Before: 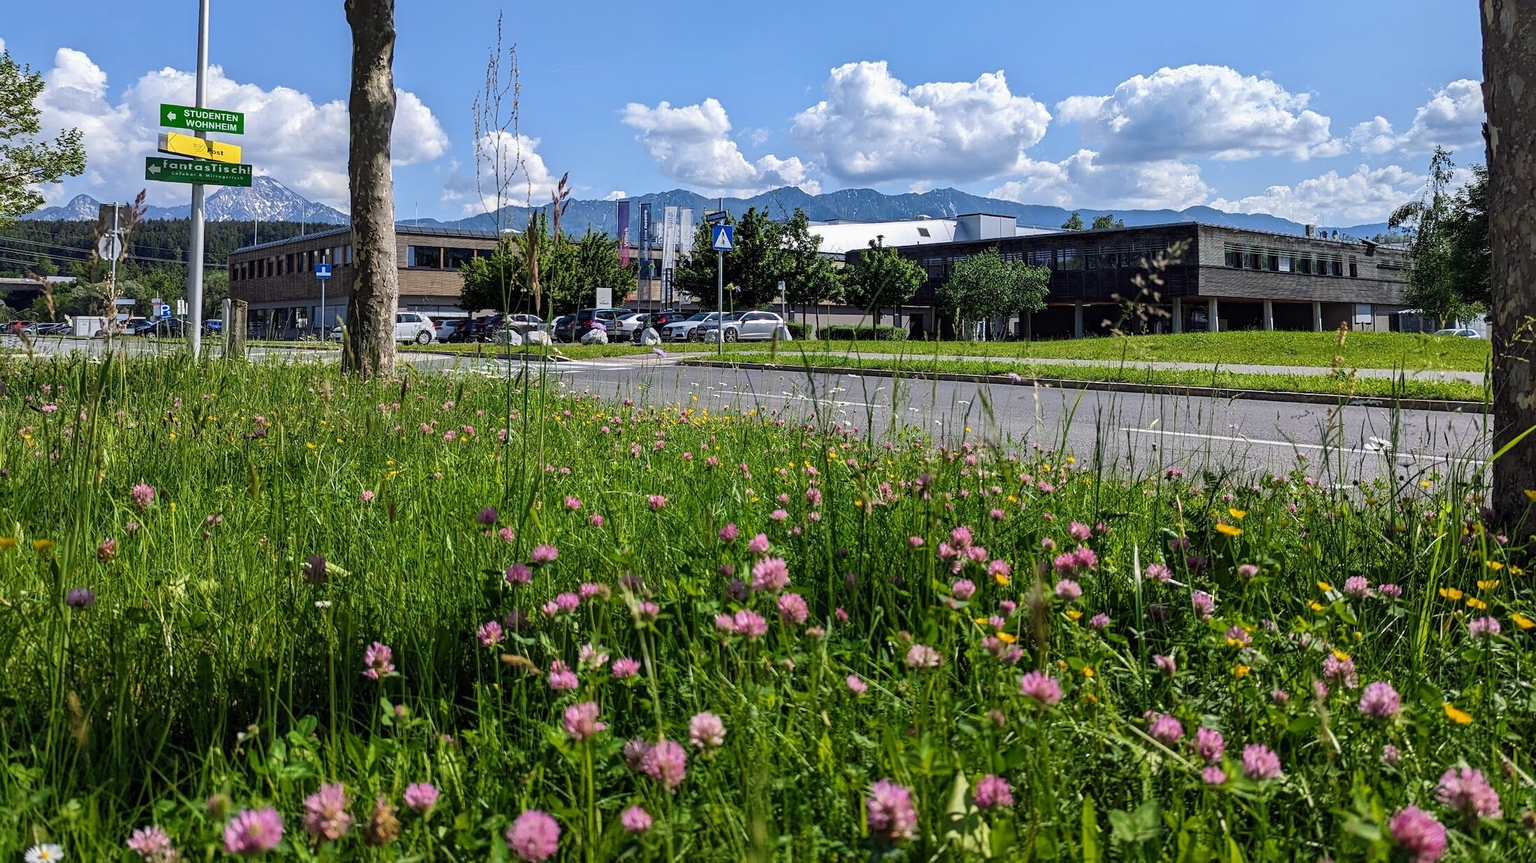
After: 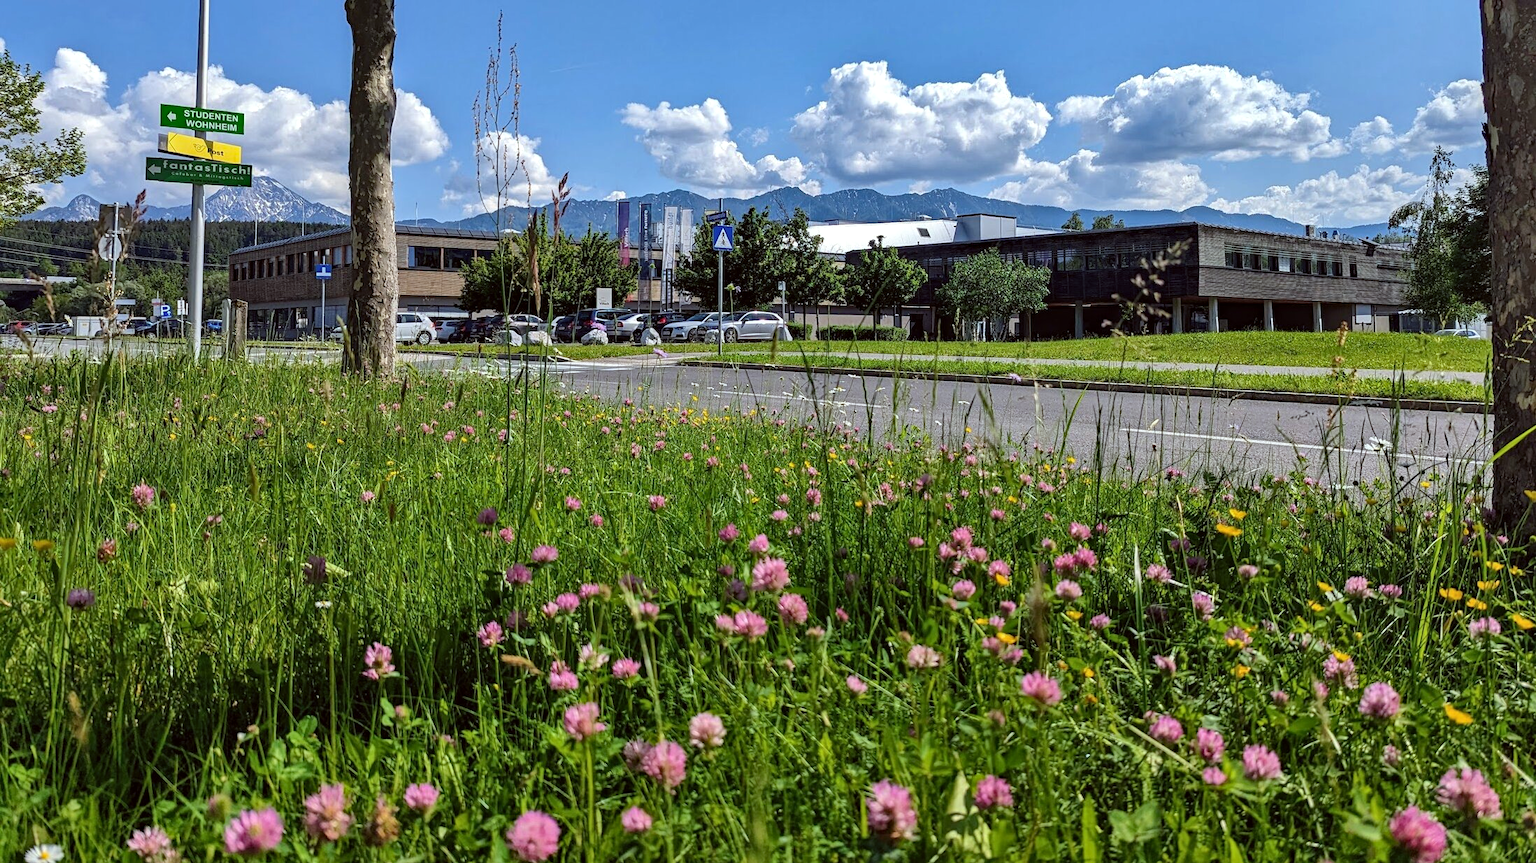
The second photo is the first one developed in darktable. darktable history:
color correction: highlights a* -2.73, highlights b* -2.09, shadows a* 2.41, shadows b* 2.73
haze removal: compatibility mode true, adaptive false
shadows and highlights: soften with gaussian
